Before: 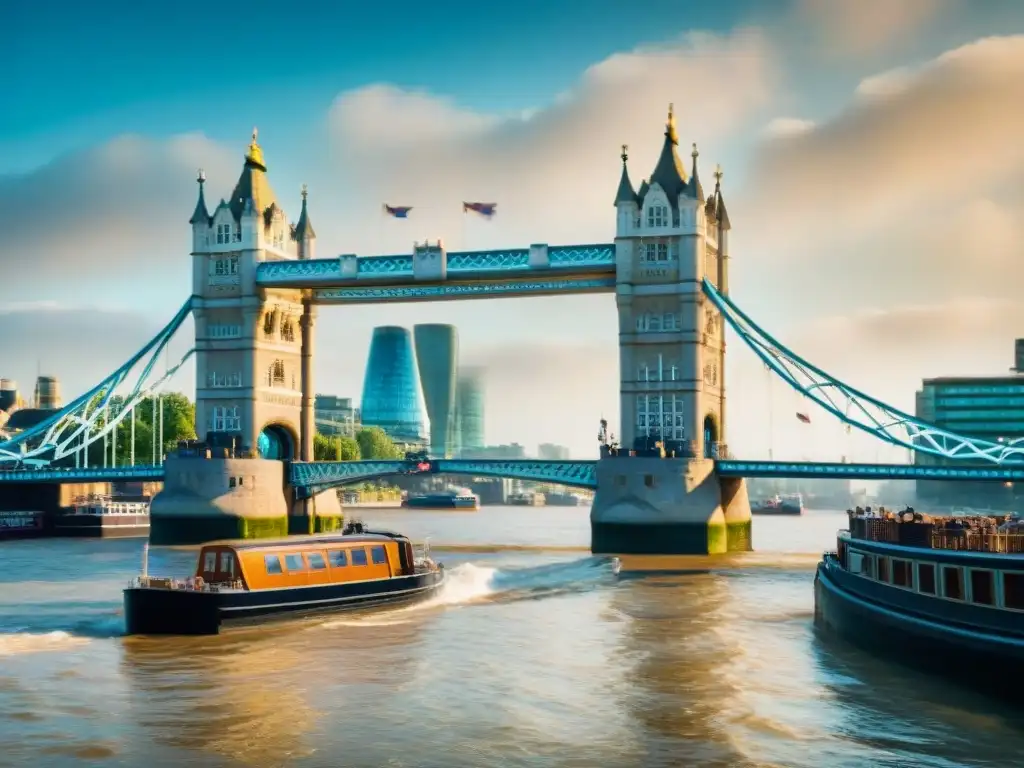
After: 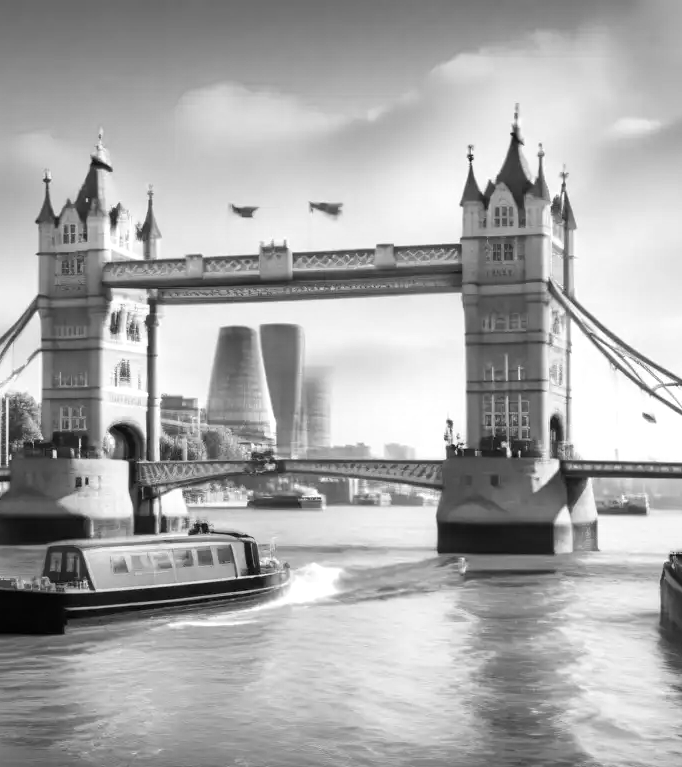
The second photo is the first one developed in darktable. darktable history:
exposure: exposure 0.496 EV, compensate highlight preservation false
tone equalizer: on, module defaults
crop and rotate: left 15.055%, right 18.278%
base curve: curves: ch0 [(0, 0) (0.297, 0.298) (1, 1)], preserve colors none
monochrome: a 30.25, b 92.03
